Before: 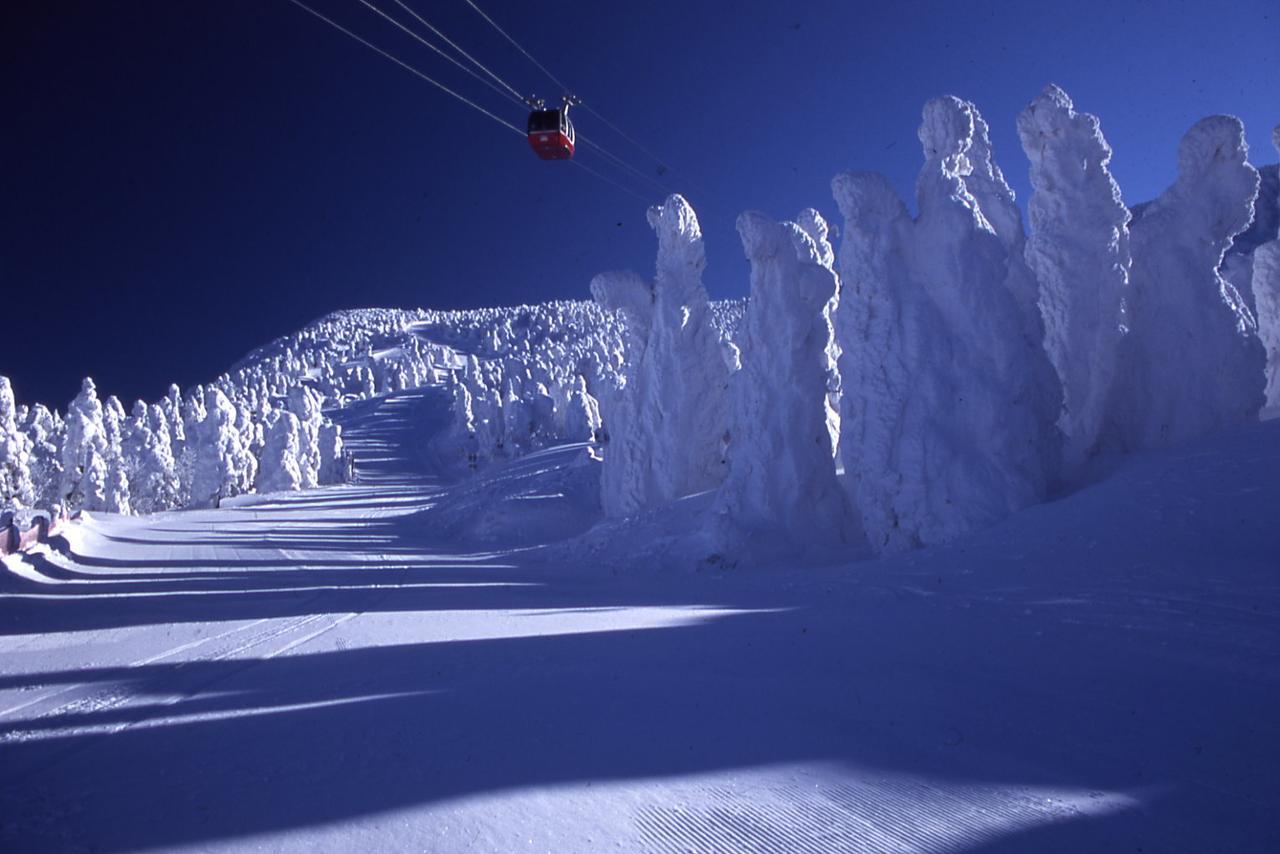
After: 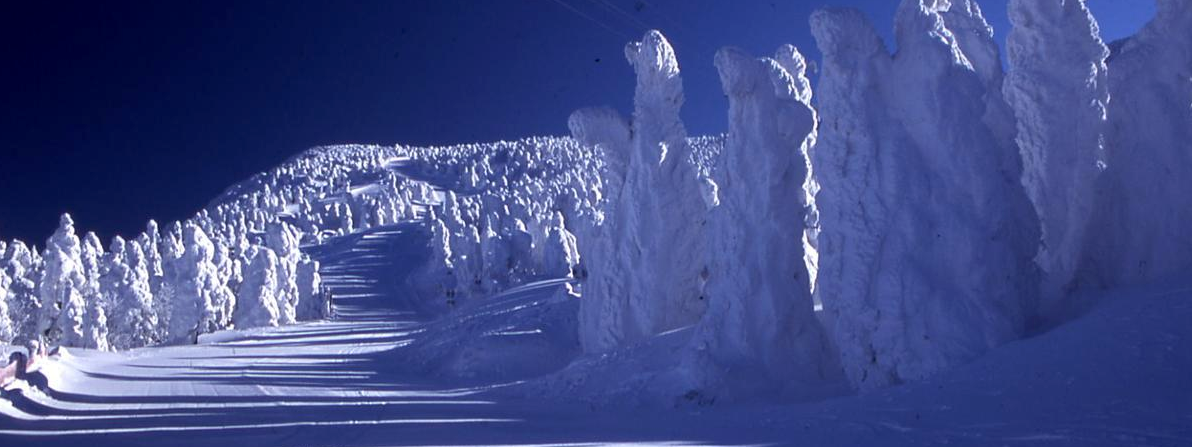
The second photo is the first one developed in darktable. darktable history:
crop: left 1.744%, top 19.225%, right 5.069%, bottom 28.357%
exposure: black level correction 0.005, exposure 0.014 EV, compensate highlight preservation false
